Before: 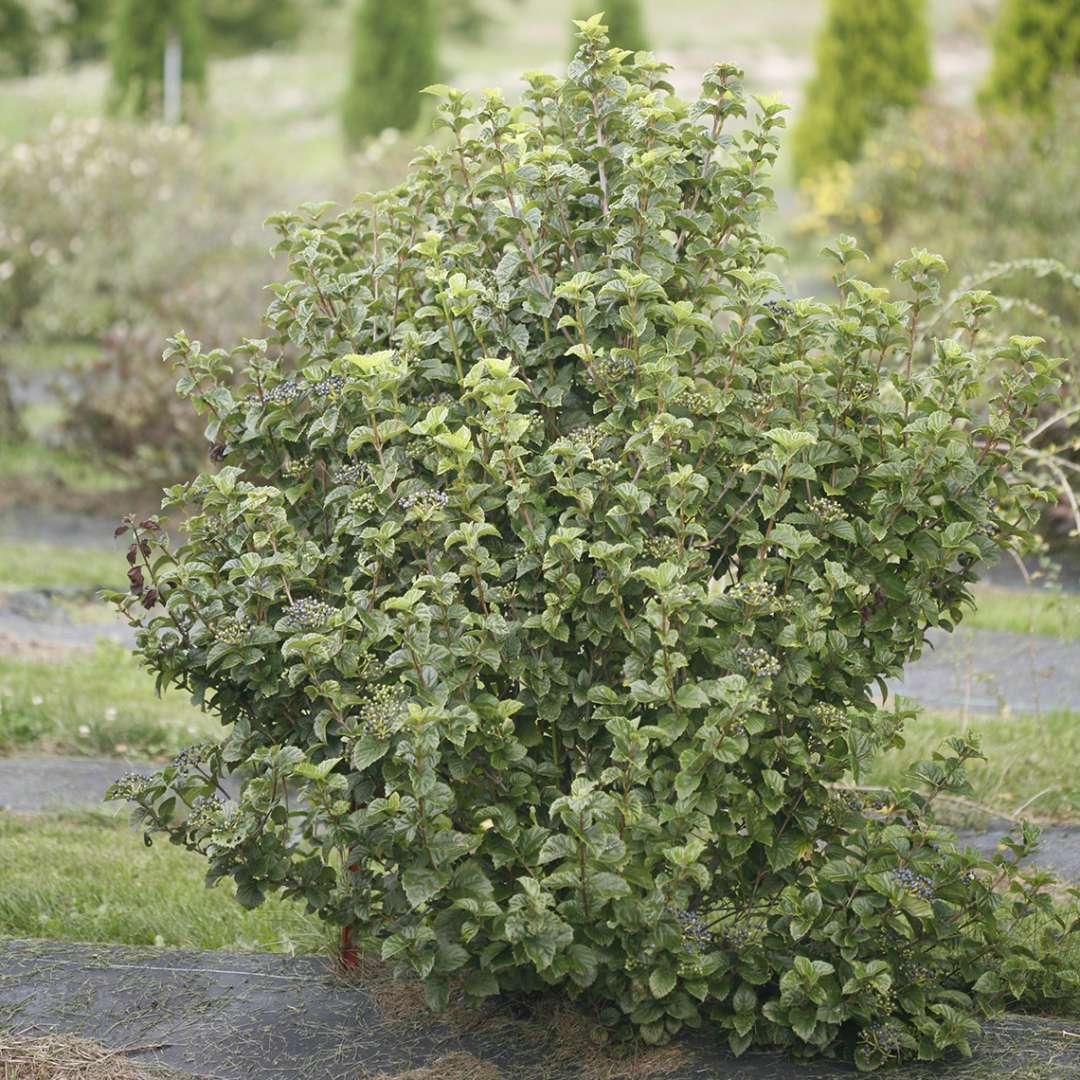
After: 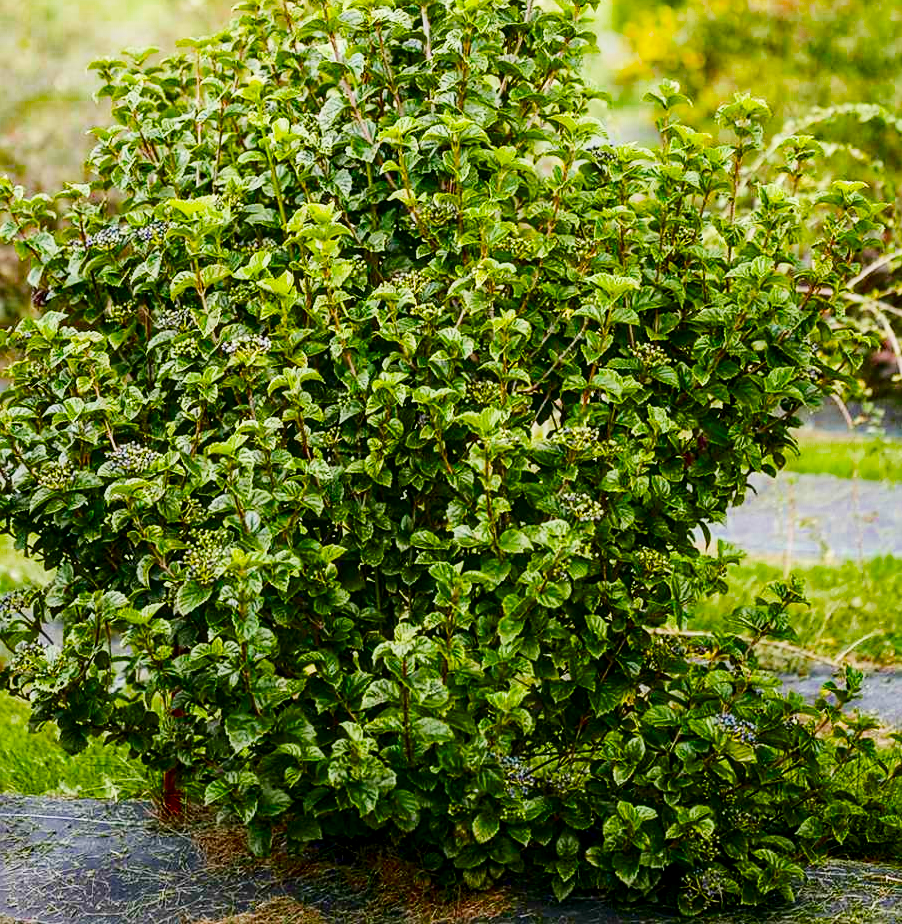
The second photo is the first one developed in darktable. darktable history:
crop: left 16.472%, top 14.413%
exposure: black level correction 0, exposure 1.293 EV, compensate highlight preservation false
filmic rgb: black relative exposure -7.65 EV, white relative exposure 4.56 EV, hardness 3.61, contrast 1.243
sharpen: radius 1.825, amount 0.398, threshold 1.367
contrast brightness saturation: contrast 0.094, brightness -0.579, saturation 0.167
local contrast: on, module defaults
color balance rgb: global offset › luminance 0.248%, linear chroma grading › global chroma 33.608%, perceptual saturation grading › global saturation 28.286%, perceptual saturation grading › mid-tones 12.28%, perceptual saturation grading › shadows 10.615%, global vibrance 16.419%, saturation formula JzAzBz (2021)
